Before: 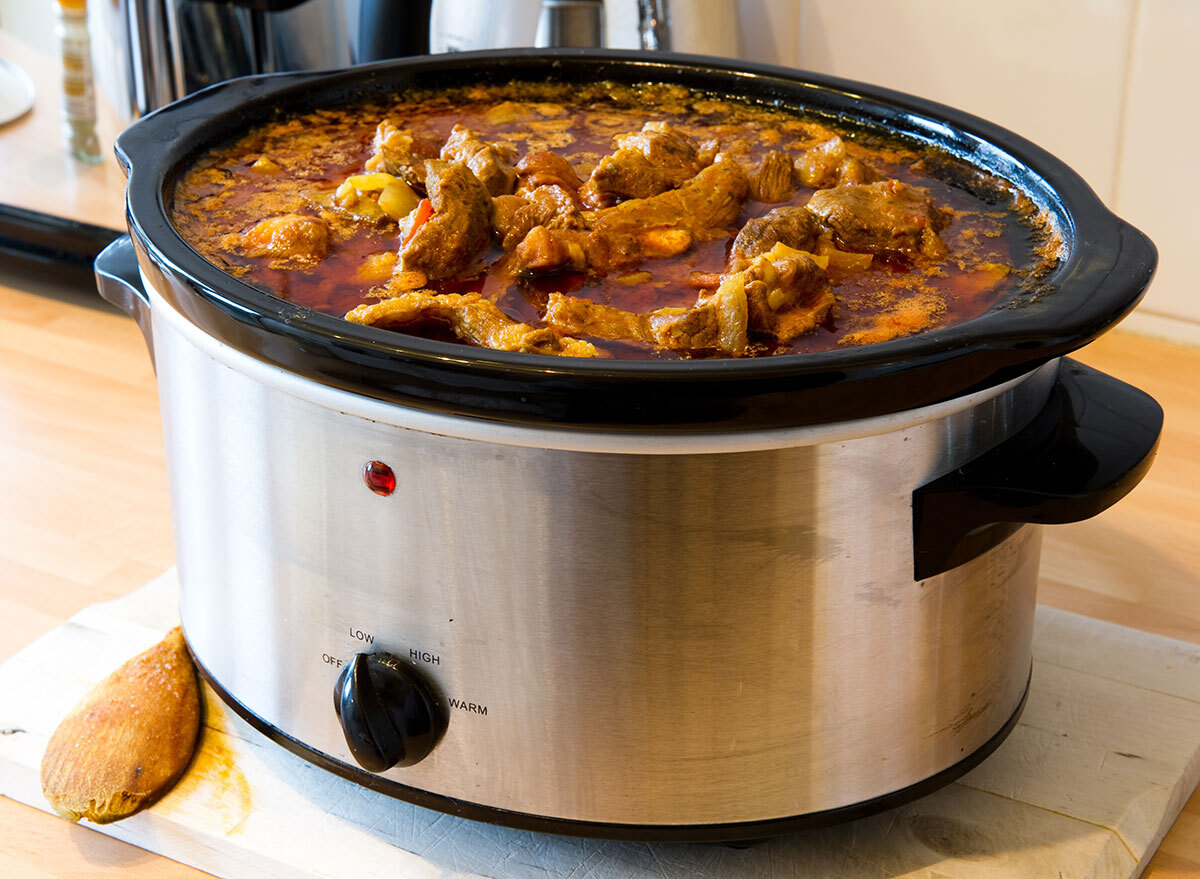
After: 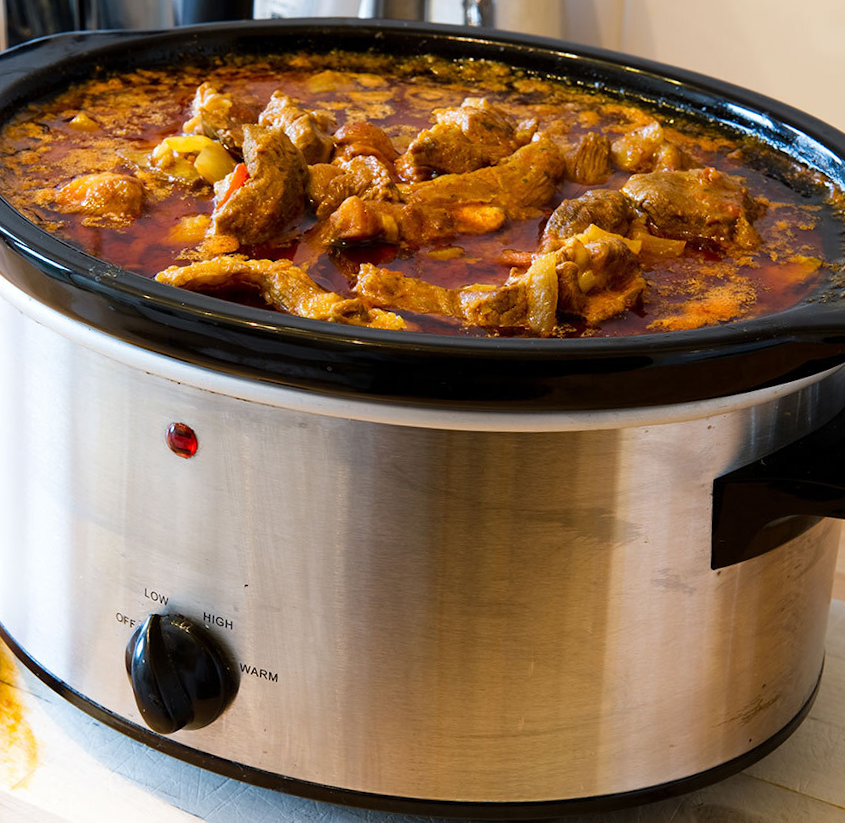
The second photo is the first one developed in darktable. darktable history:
crop and rotate: angle -2.85°, left 14.103%, top 0.04%, right 10.756%, bottom 0.04%
